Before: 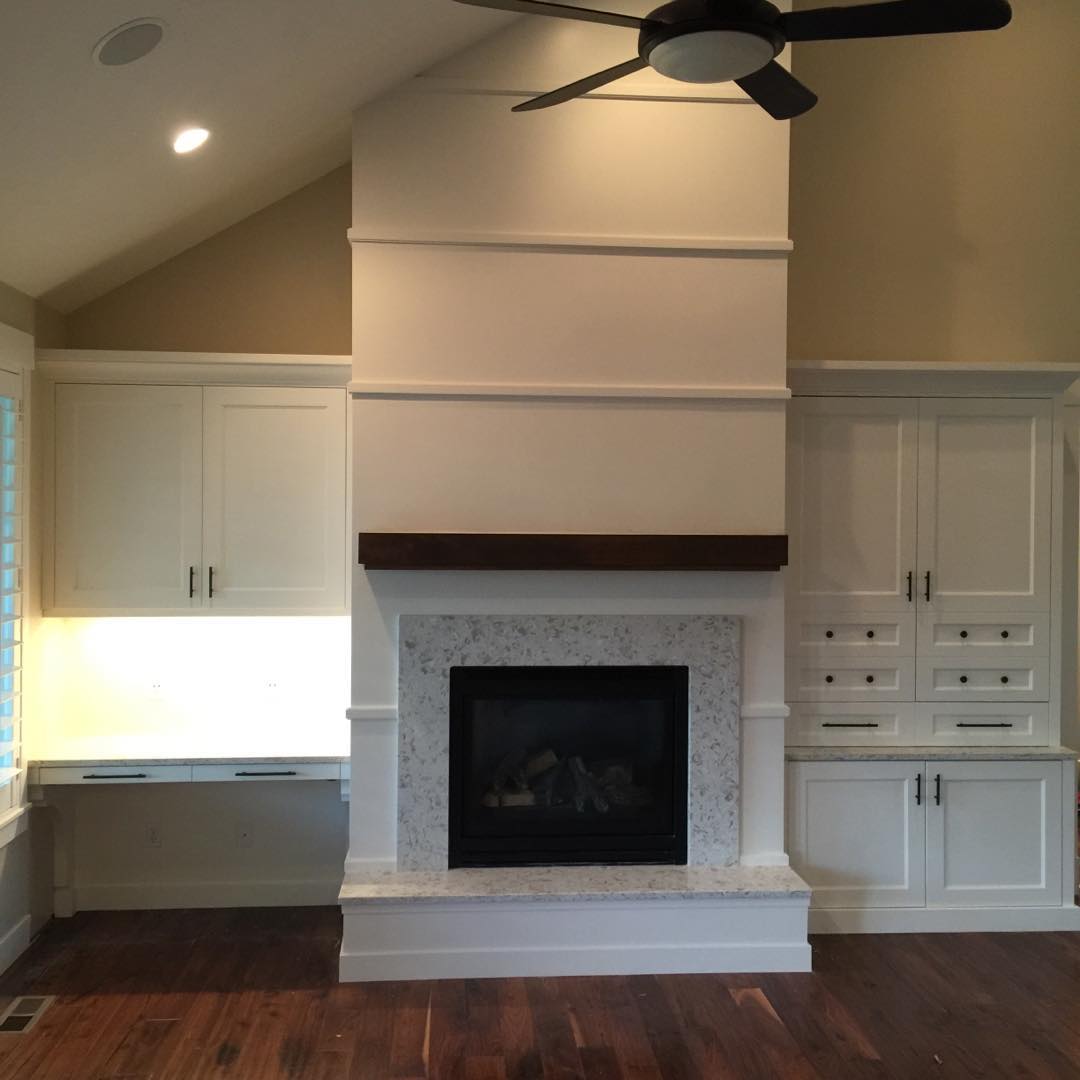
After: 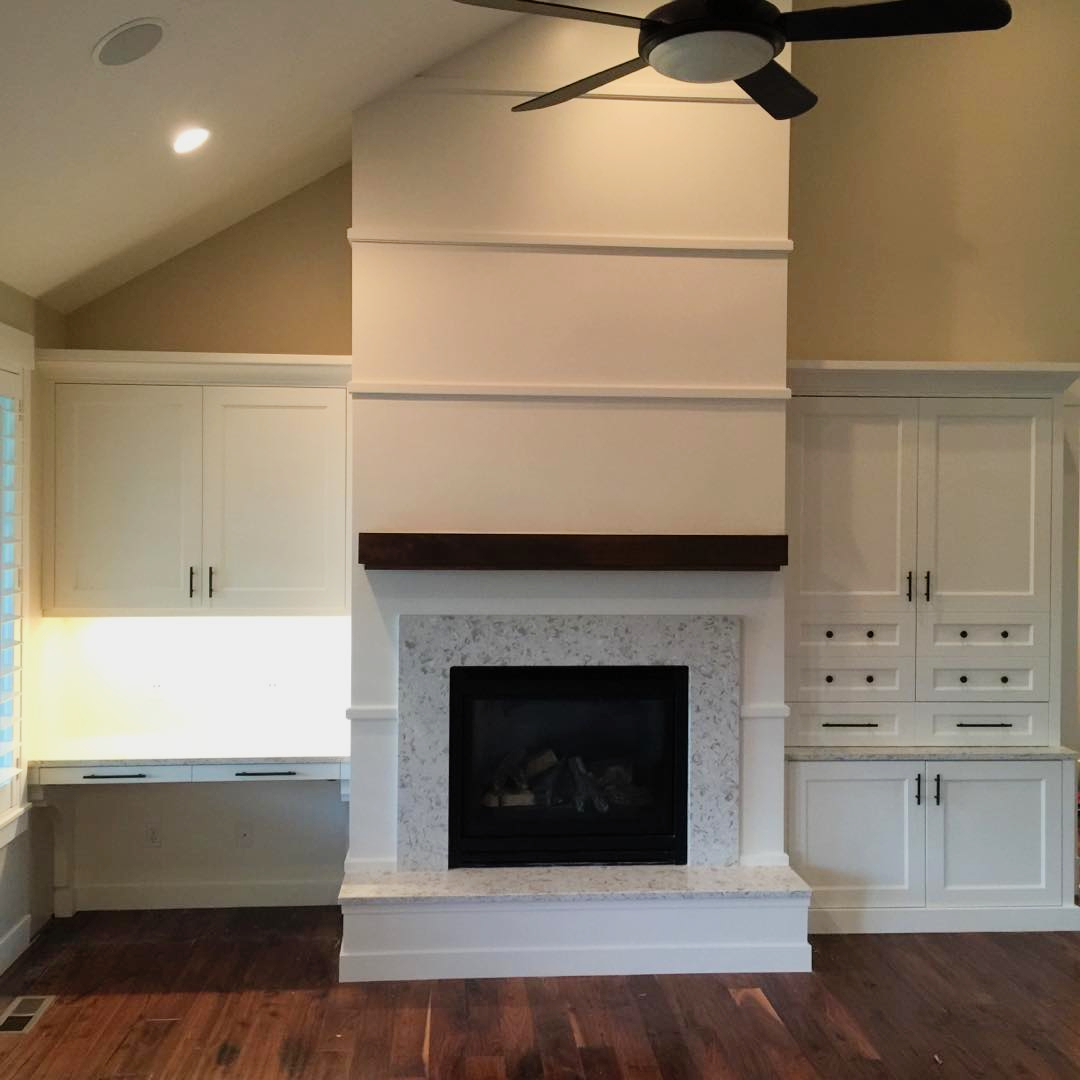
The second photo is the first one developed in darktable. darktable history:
filmic rgb: black relative exposure -7.85 EV, white relative exposure 4.34 EV, hardness 3.89, contrast in shadows safe
levels: levels [0, 0.435, 0.917]
